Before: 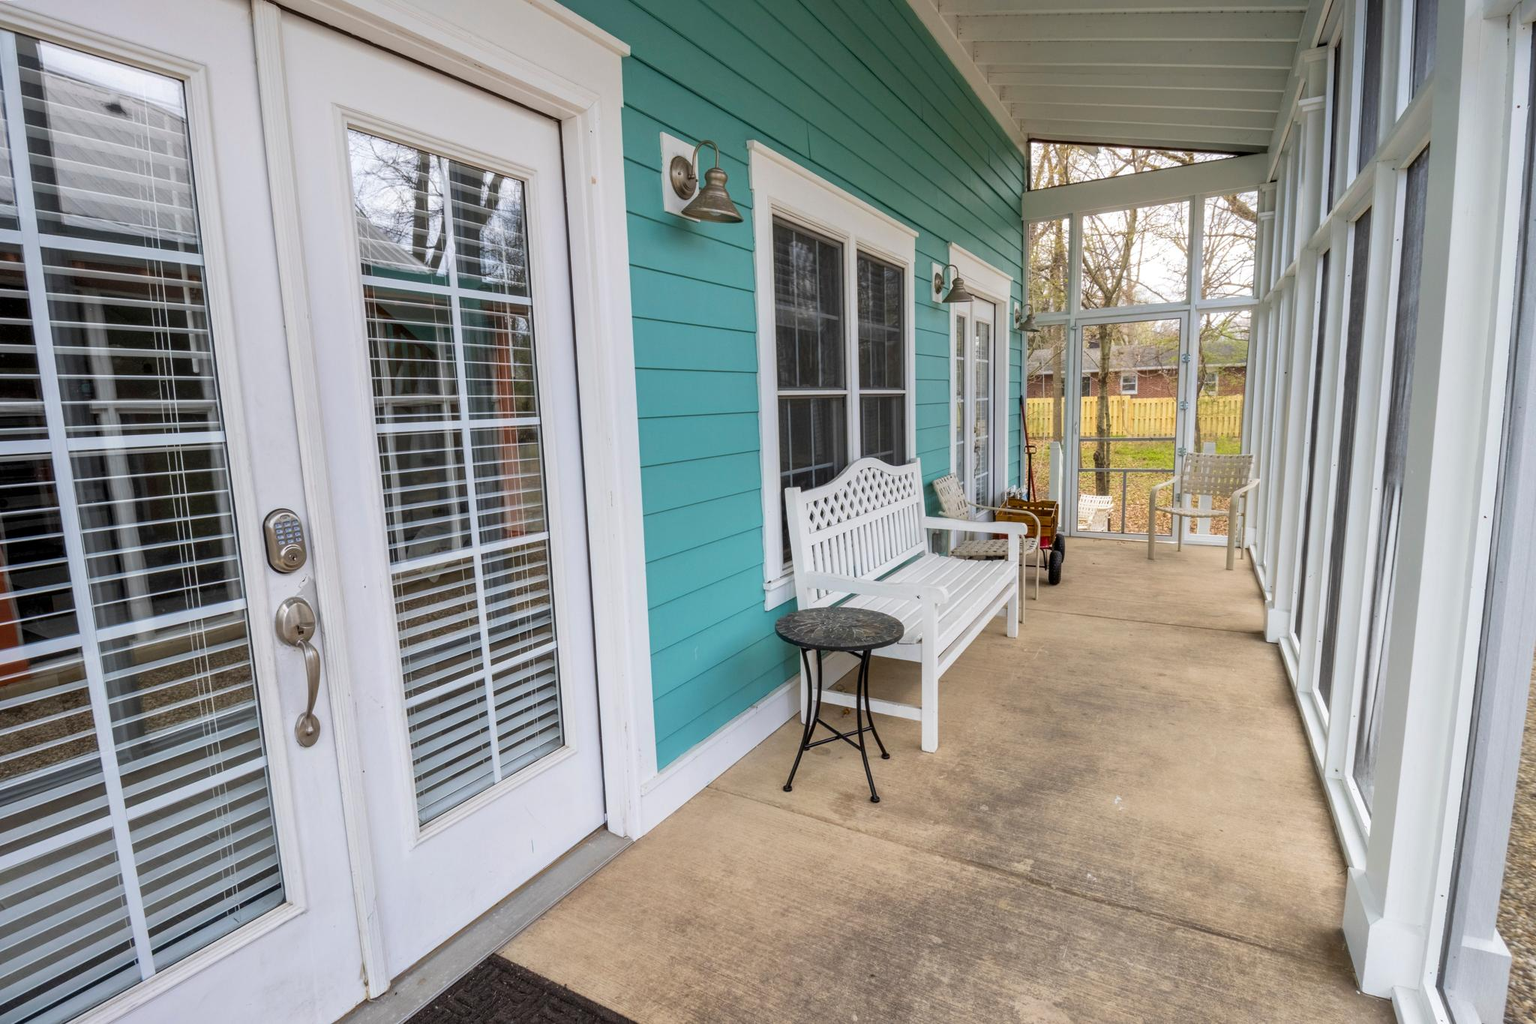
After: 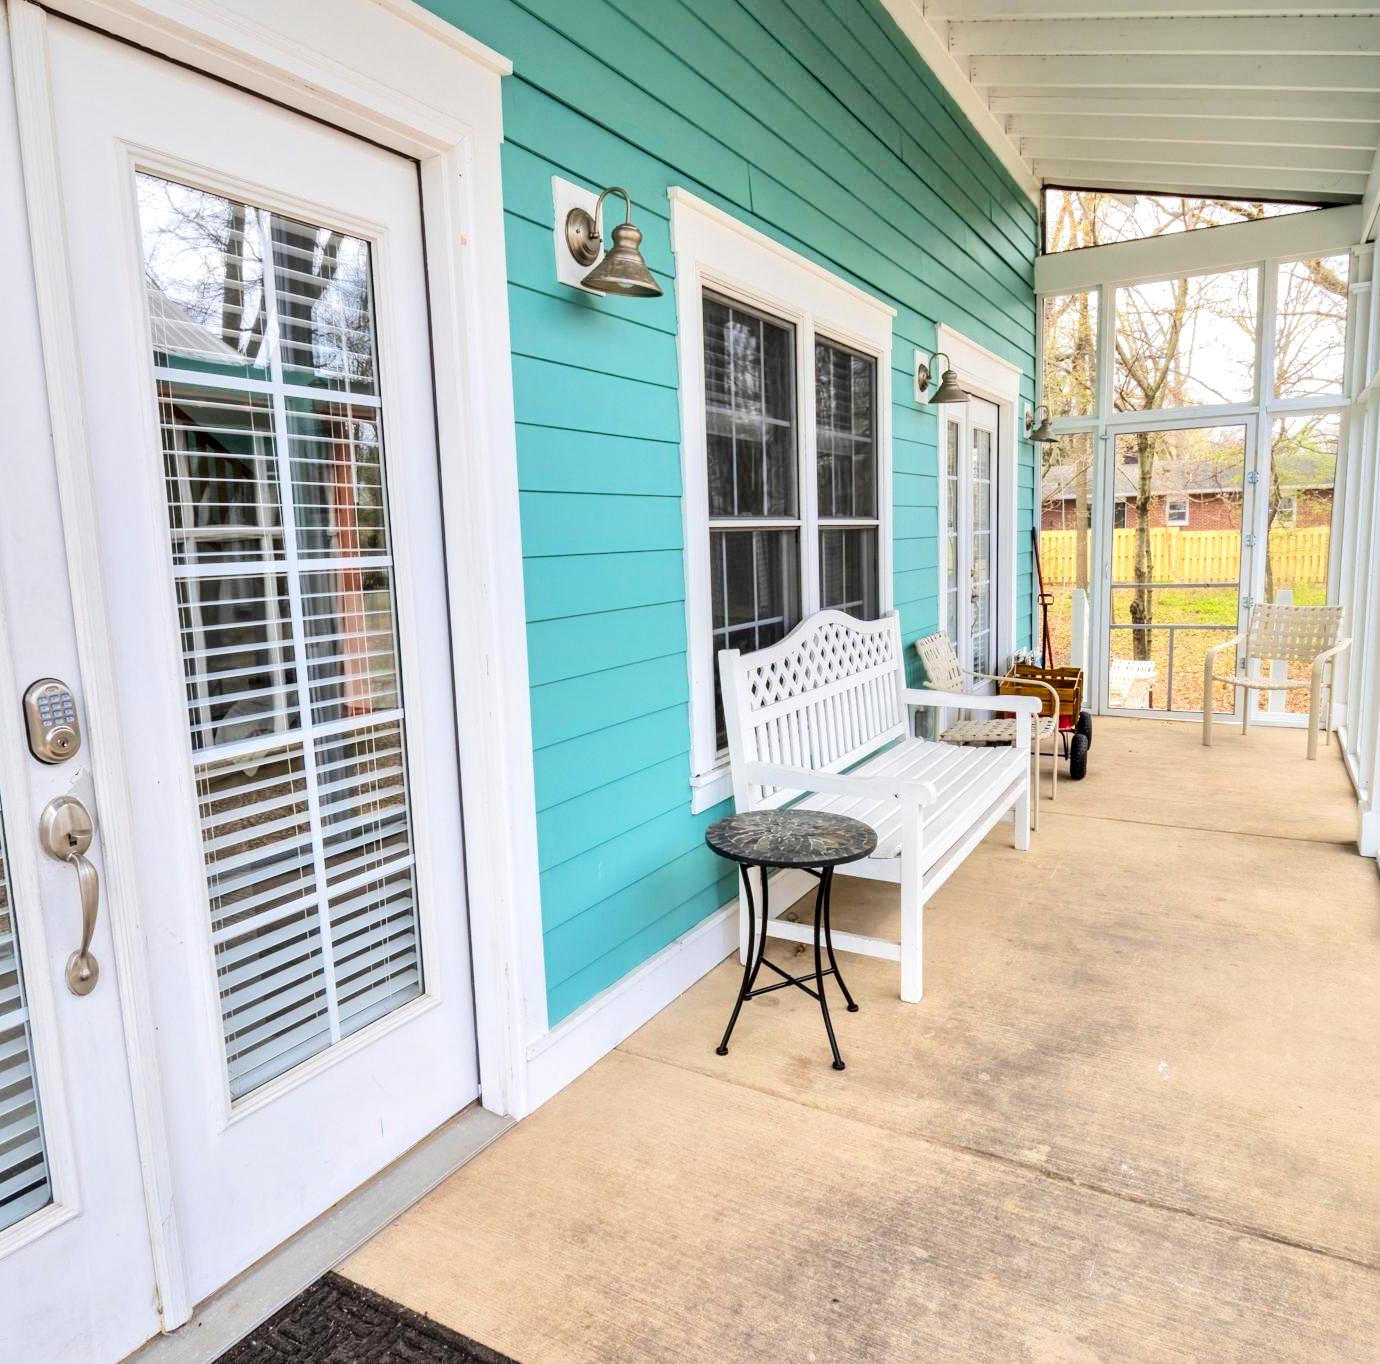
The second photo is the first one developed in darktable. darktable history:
crop and rotate: left 16.019%, right 16.561%
local contrast: mode bilateral grid, contrast 24, coarseness 60, detail 152%, midtone range 0.2
tone equalizer: -7 EV 0.141 EV, -6 EV 0.618 EV, -5 EV 1.14 EV, -4 EV 1.36 EV, -3 EV 1.15 EV, -2 EV 0.6 EV, -1 EV 0.158 EV, edges refinement/feathering 500, mask exposure compensation -1.57 EV, preserve details no
